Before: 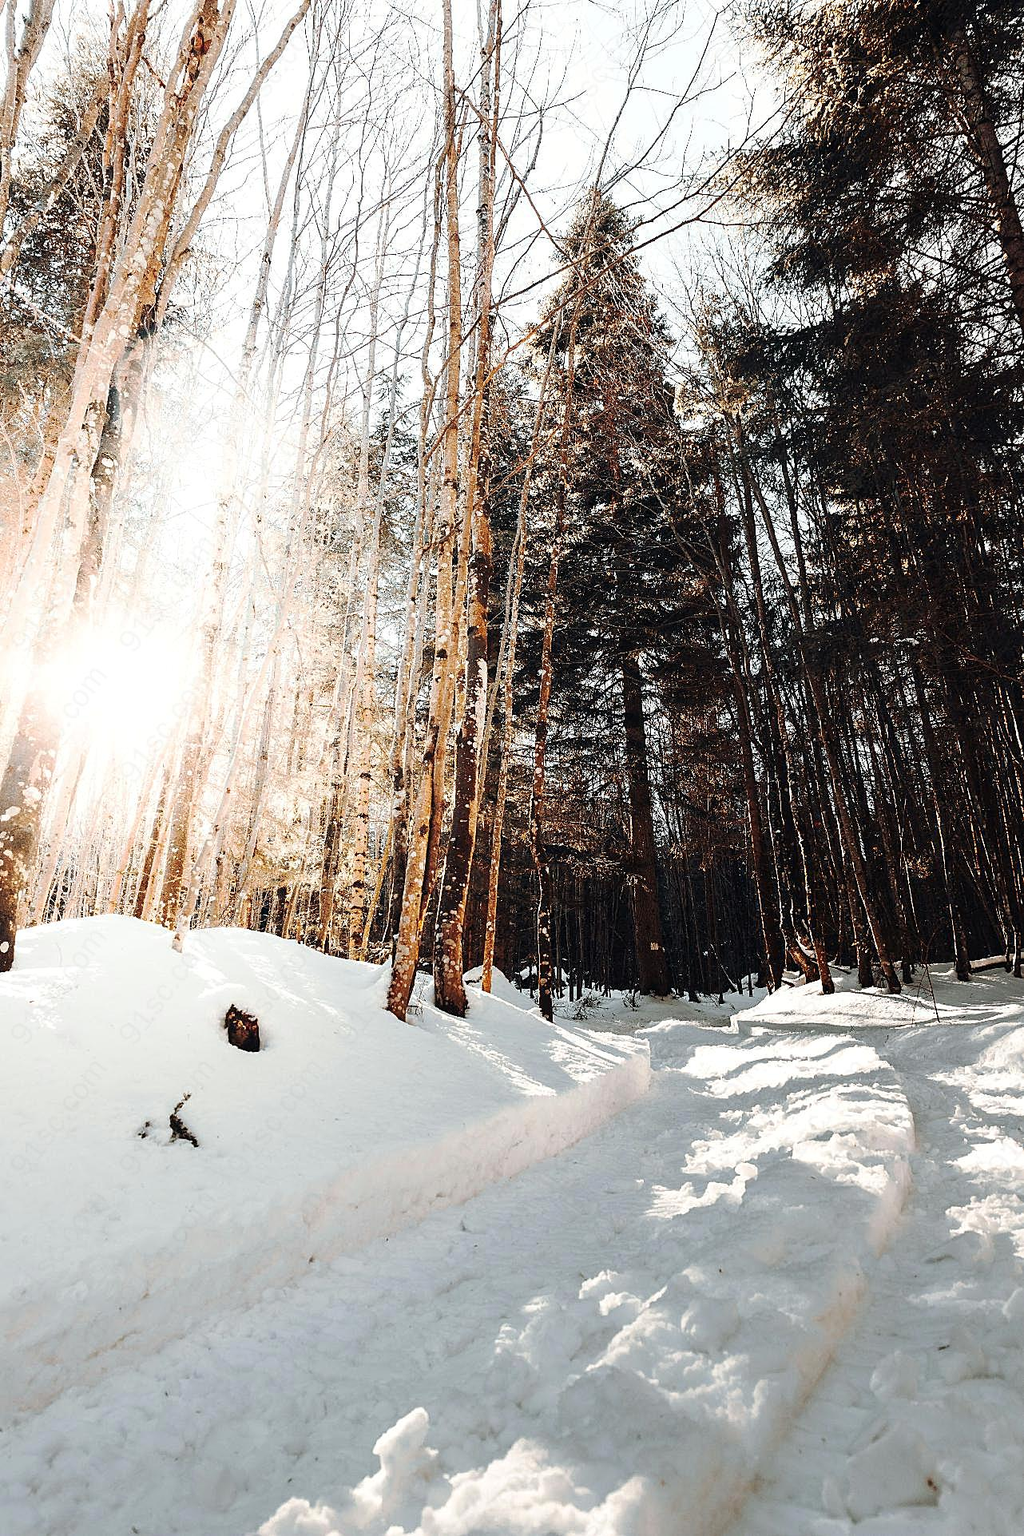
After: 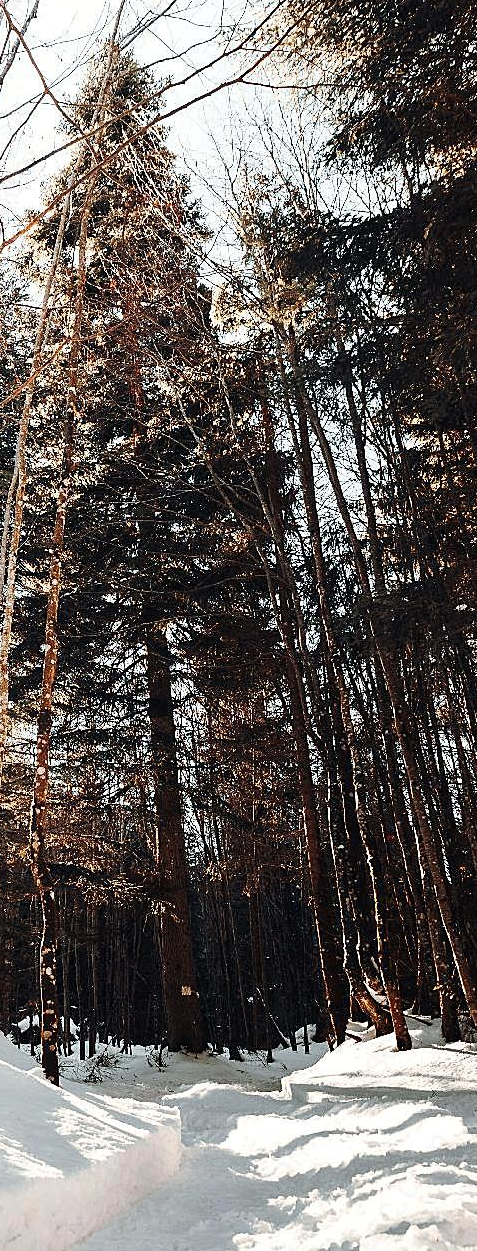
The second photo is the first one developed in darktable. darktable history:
crop and rotate: left 49.453%, top 10.137%, right 13.276%, bottom 24.782%
